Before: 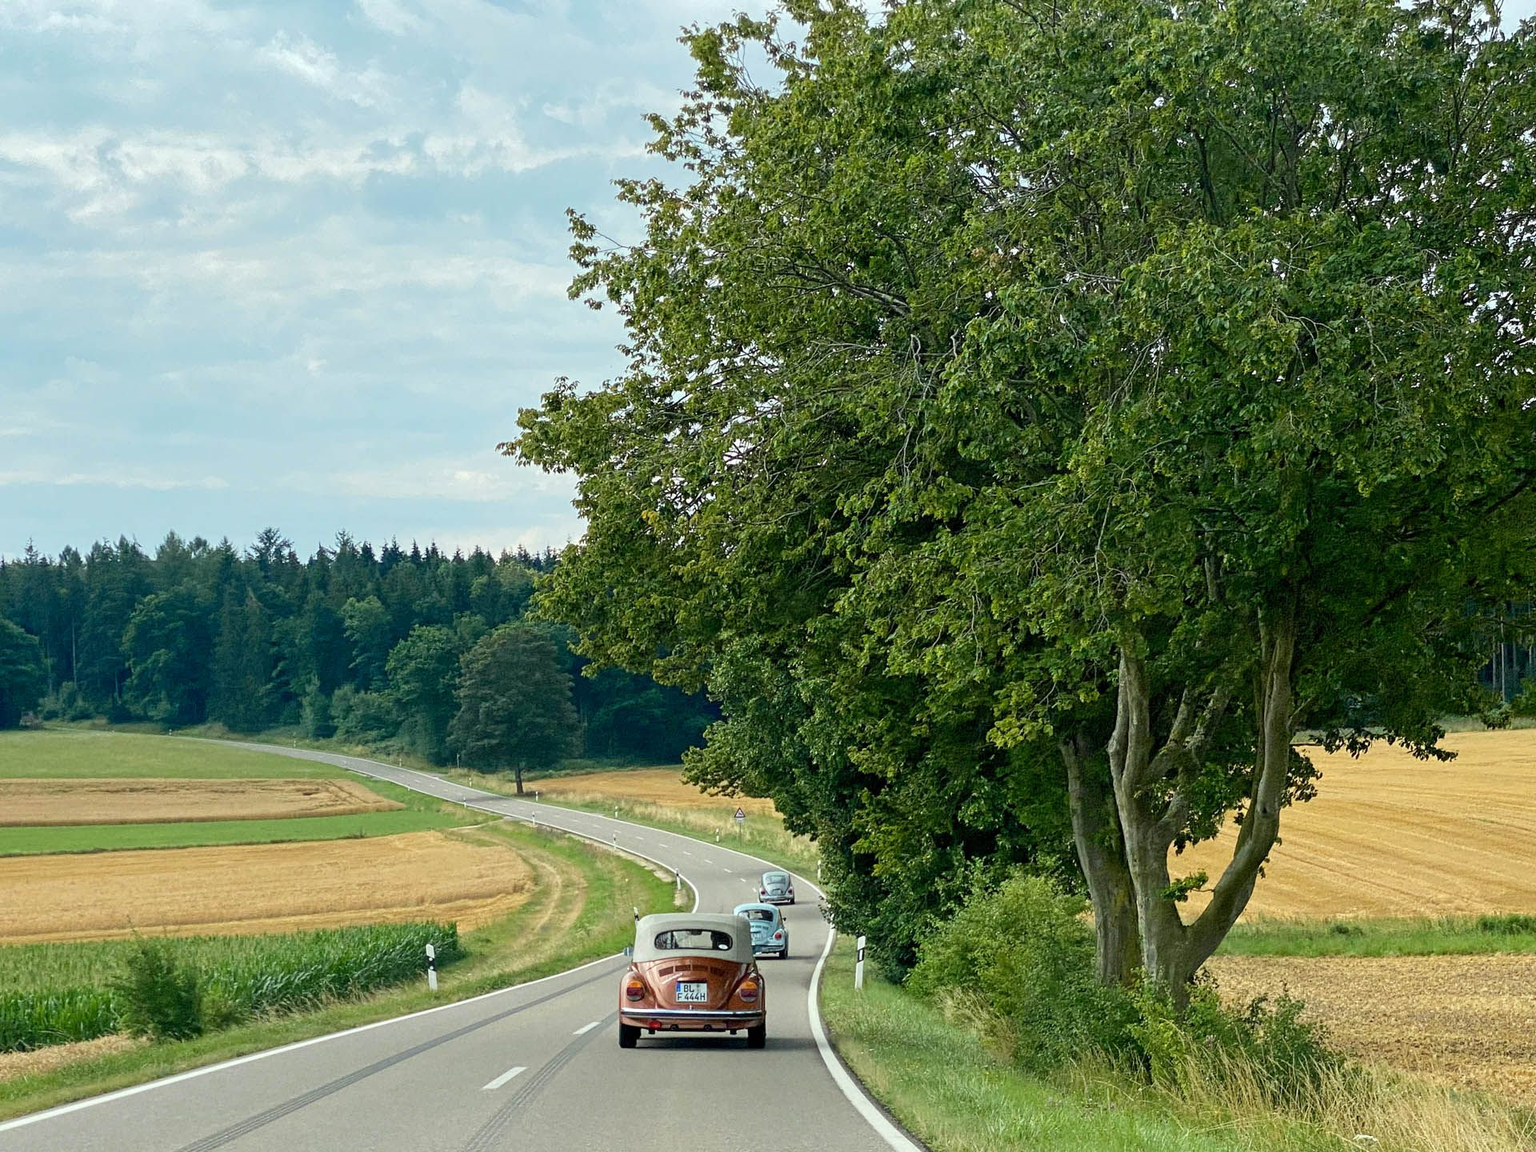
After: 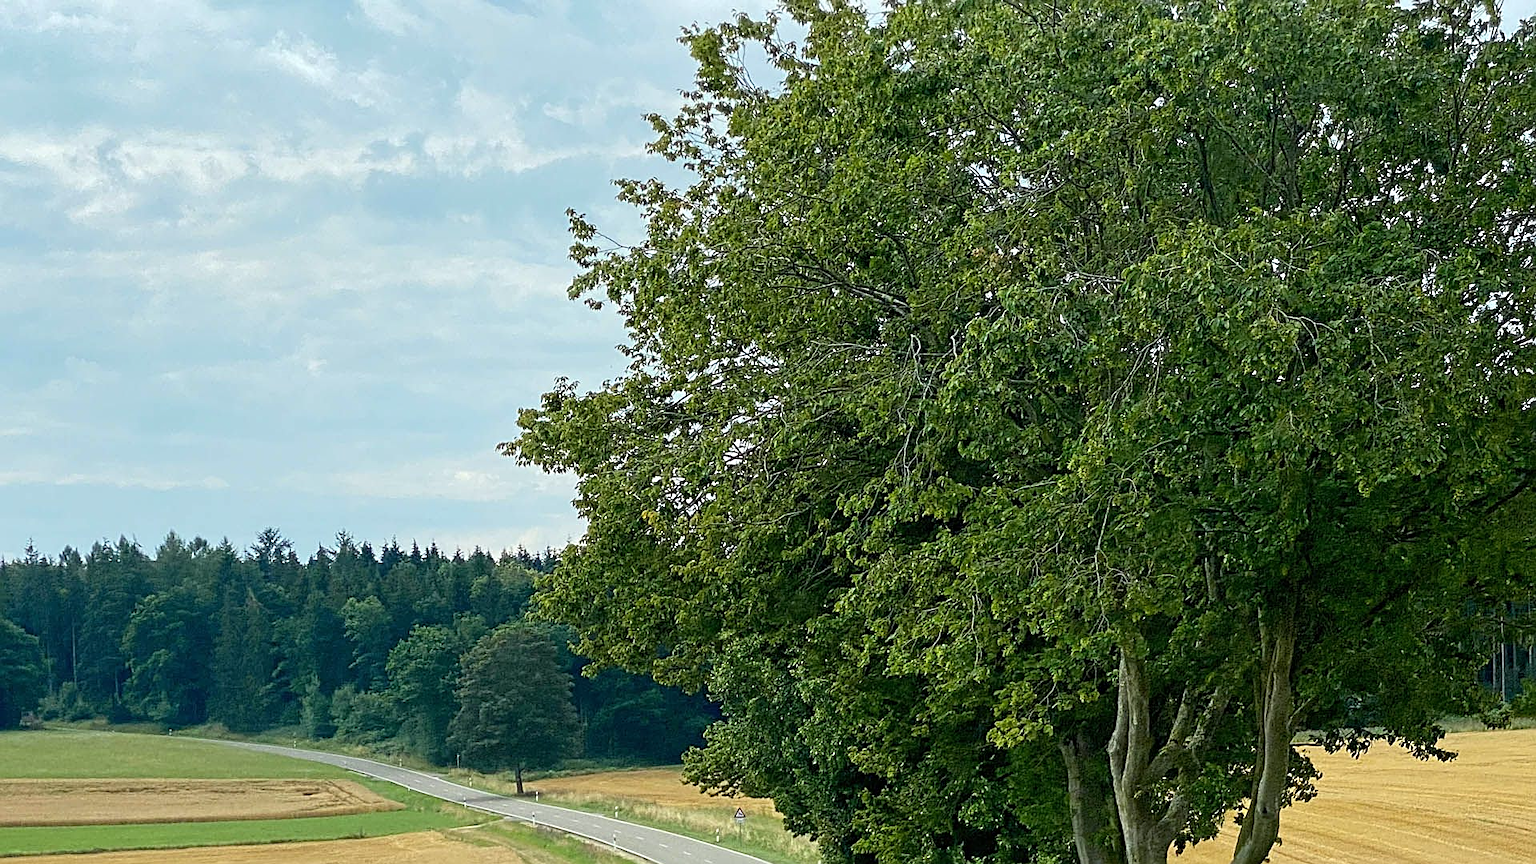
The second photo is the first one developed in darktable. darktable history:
crop: bottom 24.967%
white balance: red 0.983, blue 1.036
sharpen: on, module defaults
color correction: highlights b* 3
